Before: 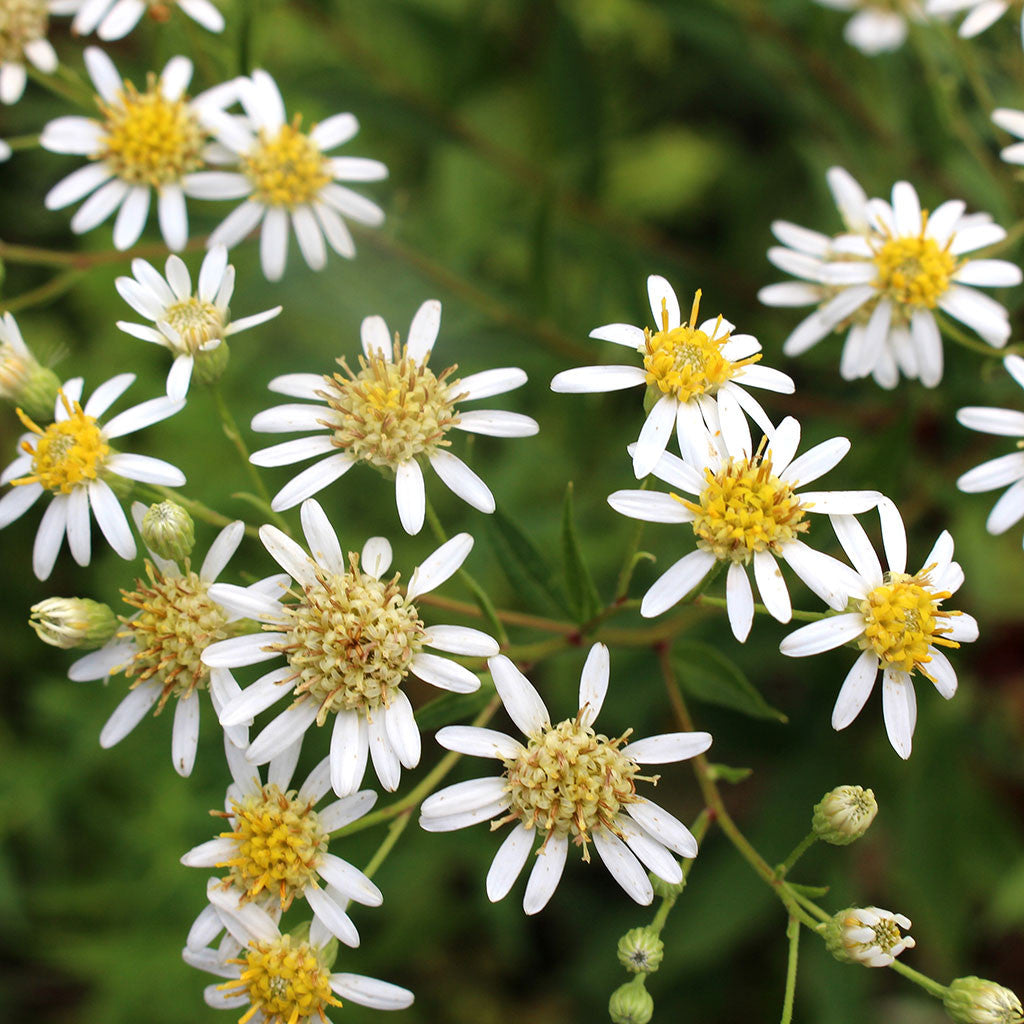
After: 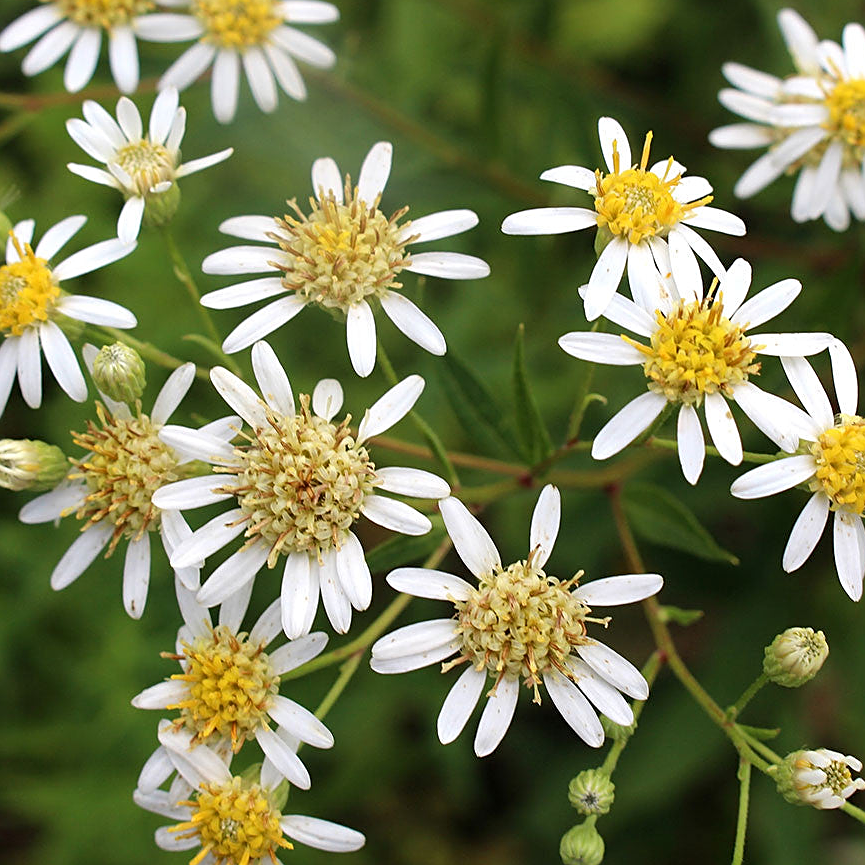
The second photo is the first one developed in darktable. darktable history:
sharpen: on, module defaults
crop and rotate: left 4.842%, top 15.51%, right 10.668%
white balance: emerald 1
